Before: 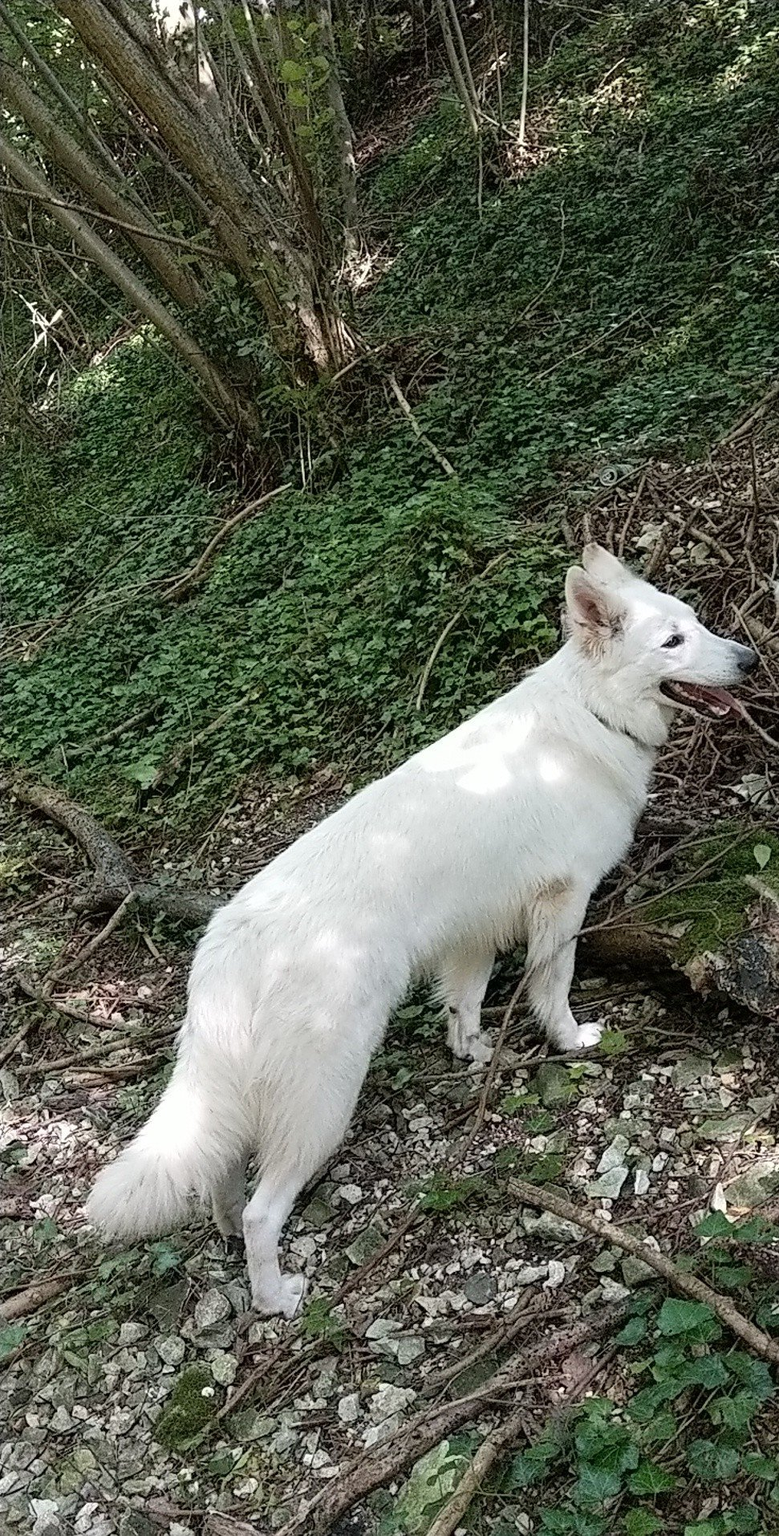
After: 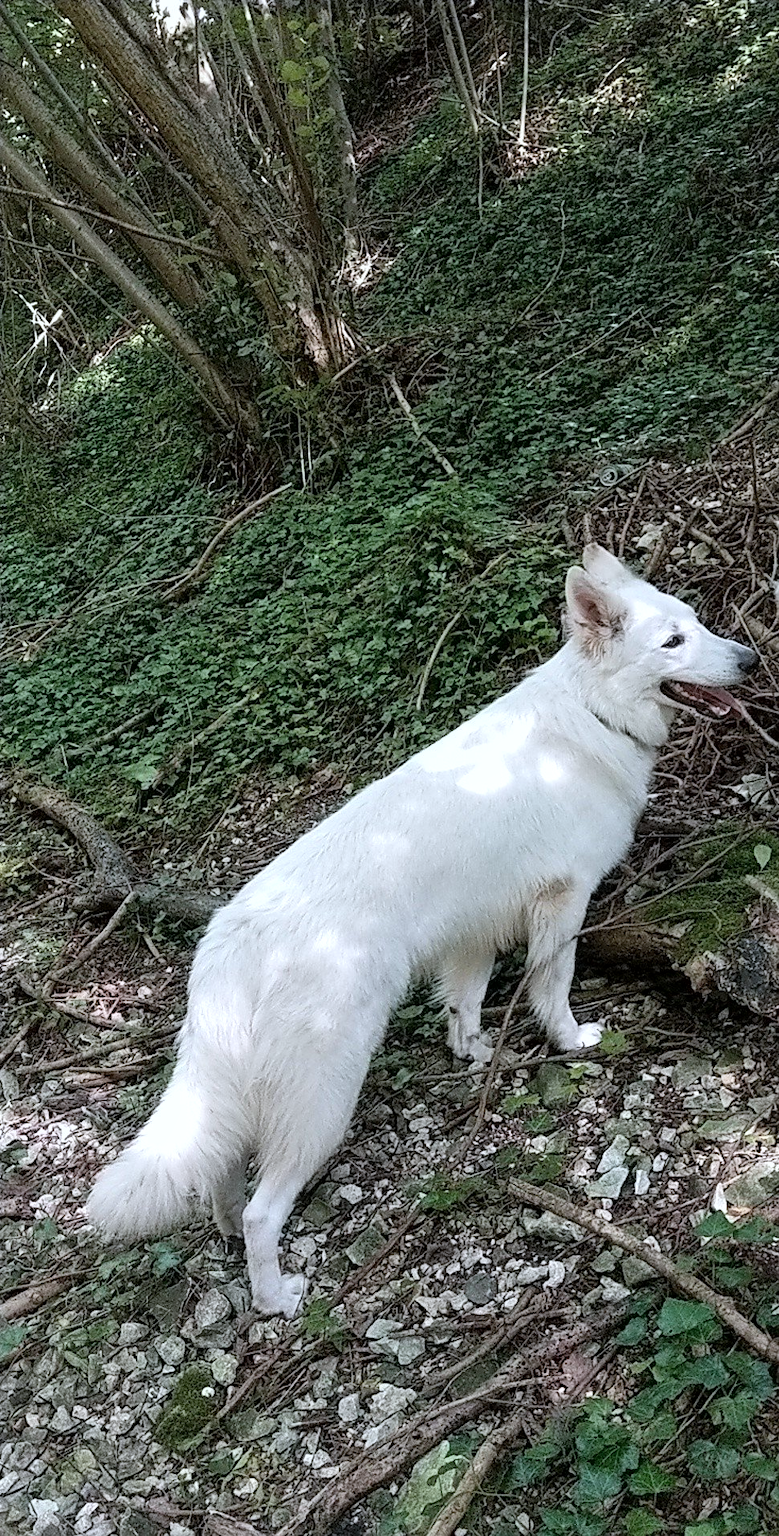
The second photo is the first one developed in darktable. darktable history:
local contrast: mode bilateral grid, contrast 20, coarseness 50, detail 119%, midtone range 0.2
color correction: highlights a* -0.715, highlights b* -8.7
levels: levels [0, 0.498, 0.996]
